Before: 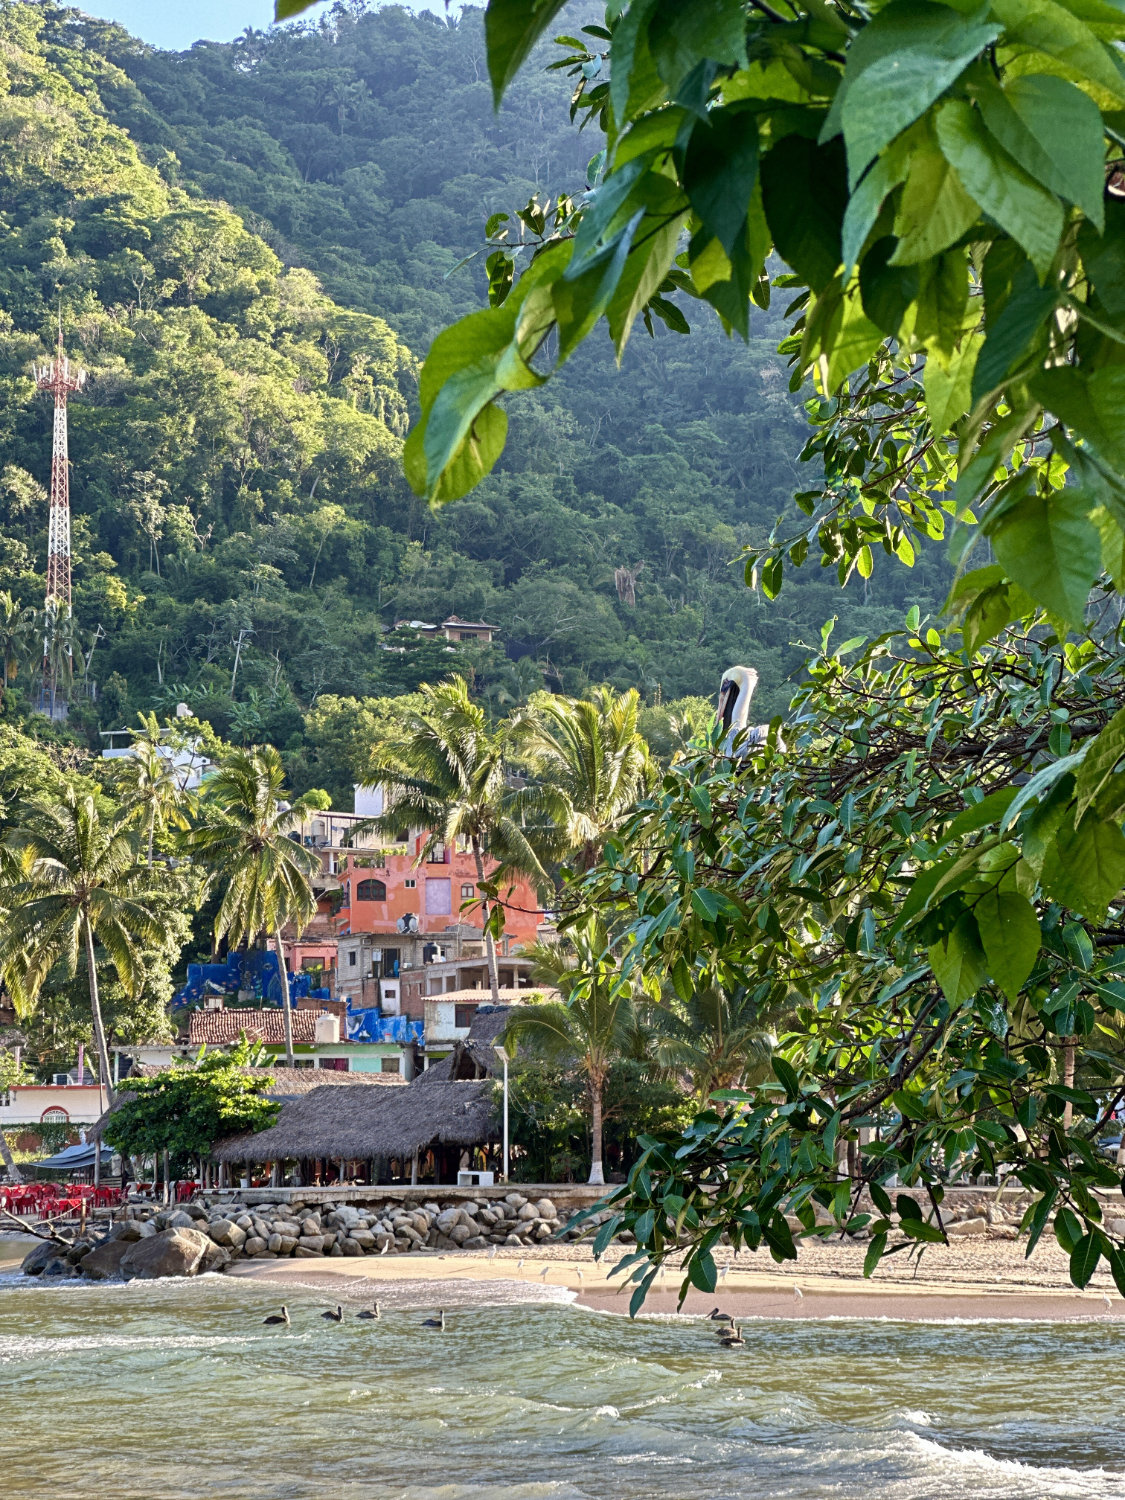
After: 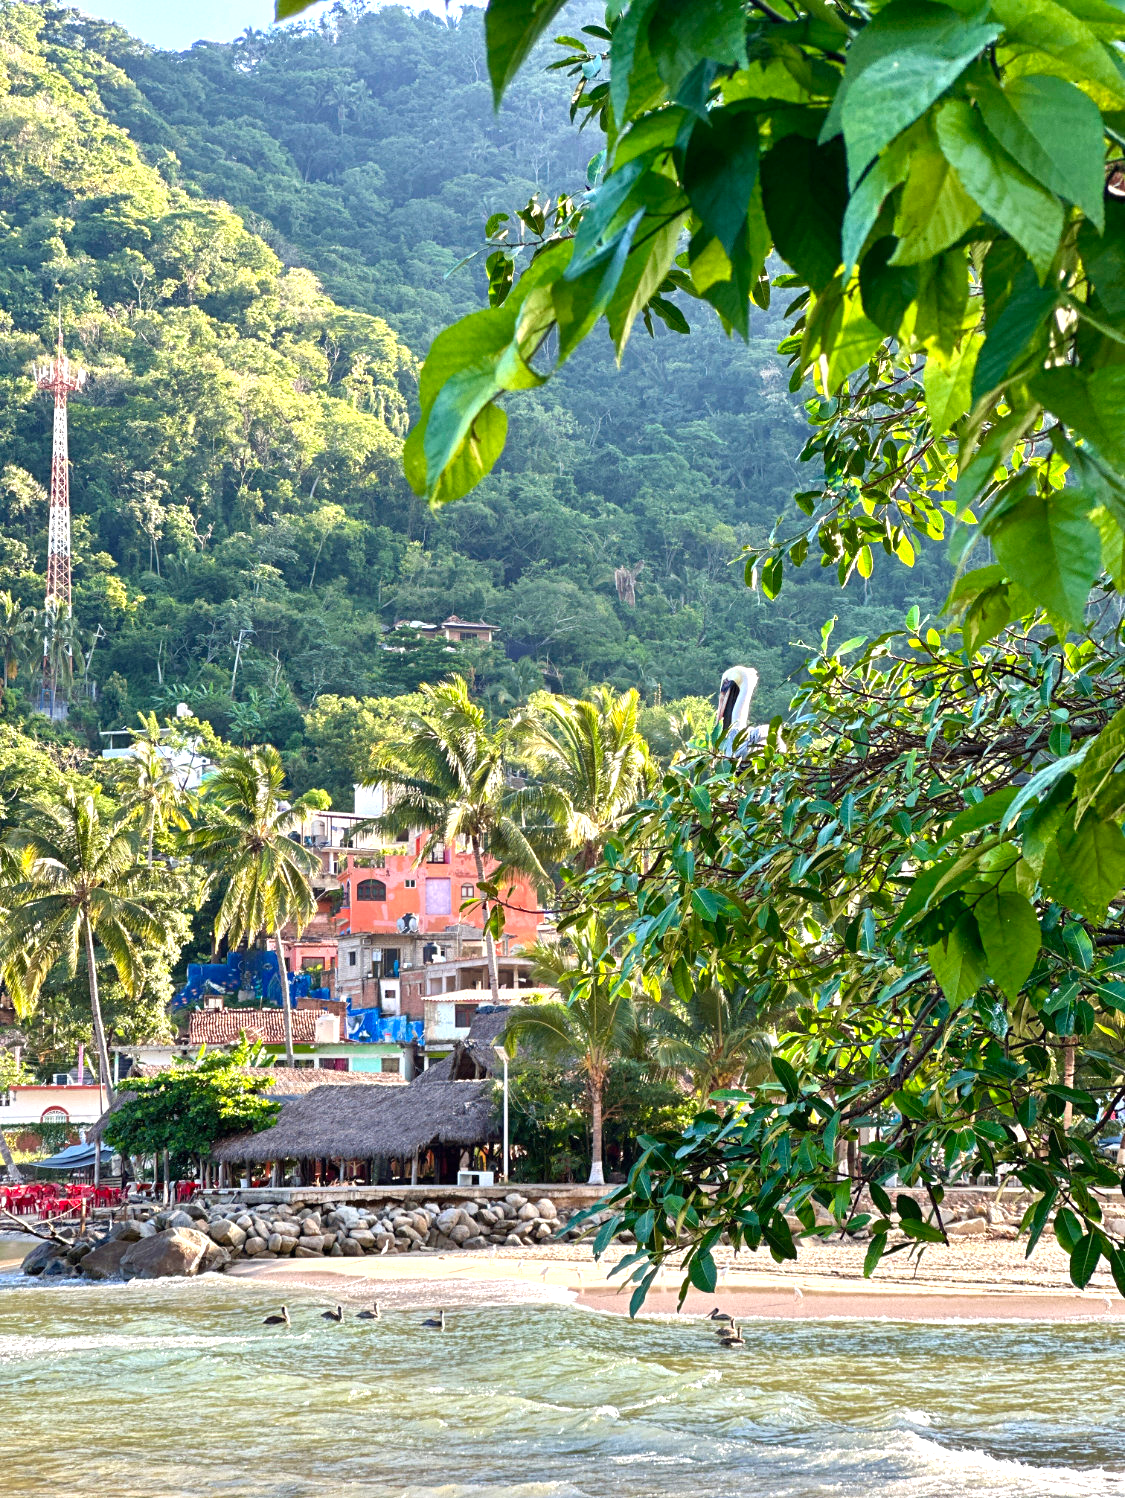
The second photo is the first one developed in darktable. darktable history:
exposure: black level correction 0, exposure 0.7 EV, compensate exposure bias true, compensate highlight preservation false
crop: bottom 0.071%
